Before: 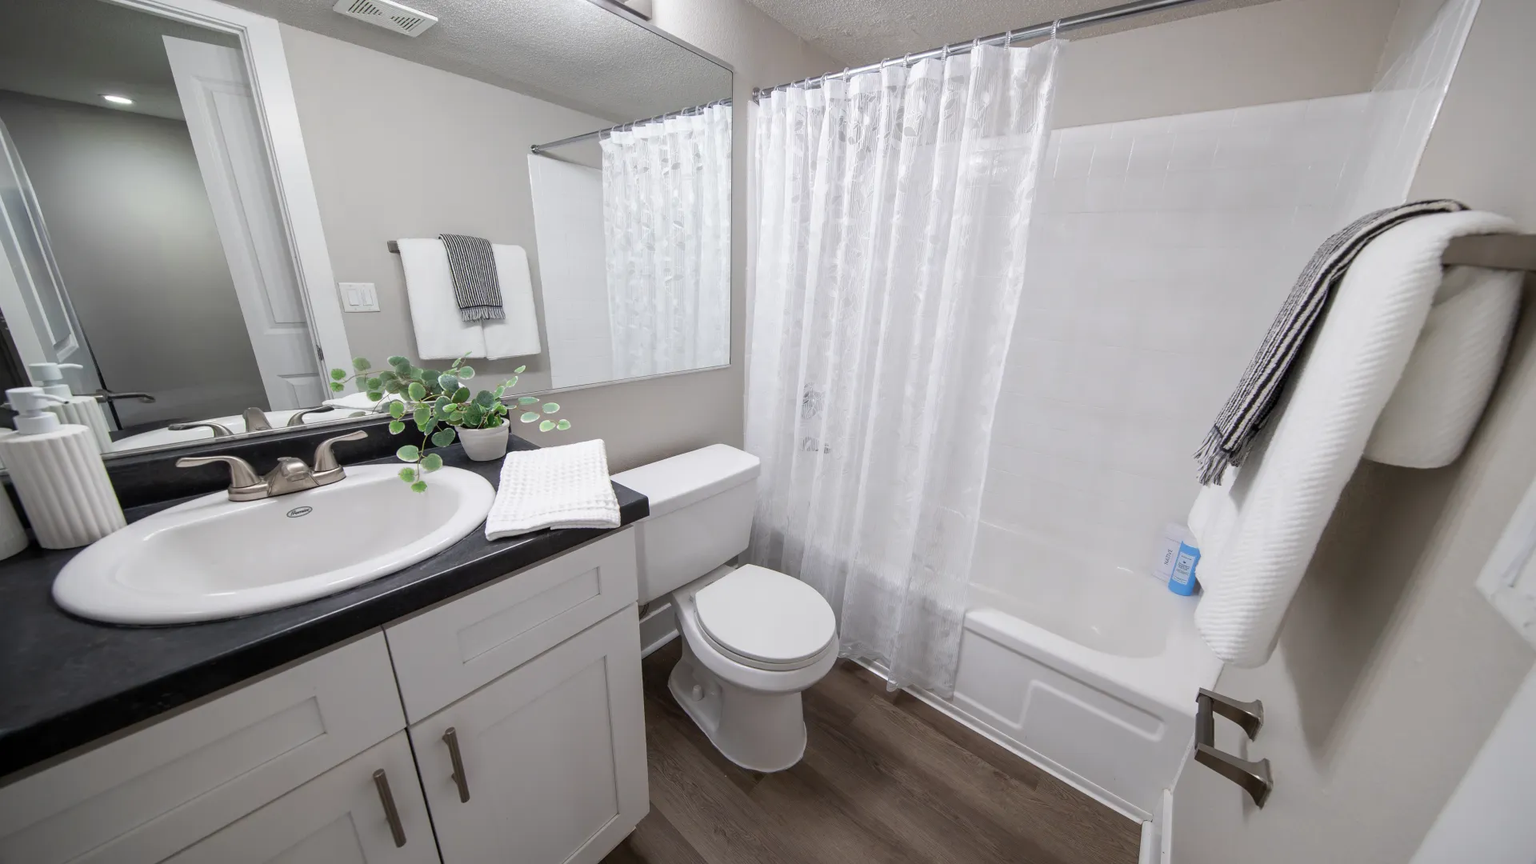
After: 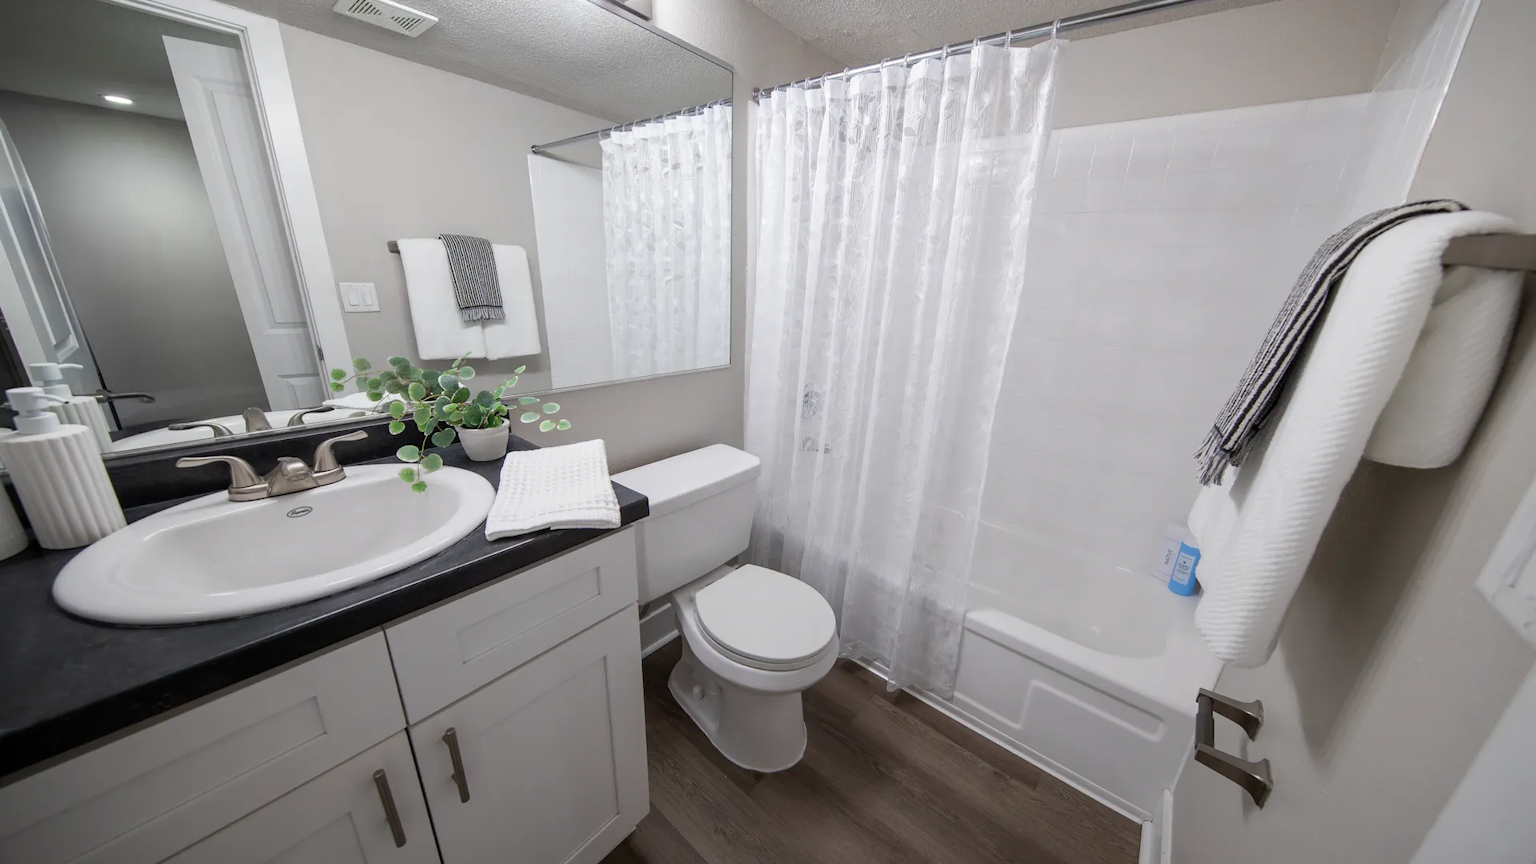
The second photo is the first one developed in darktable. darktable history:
graduated density: rotation -180°, offset 24.95
